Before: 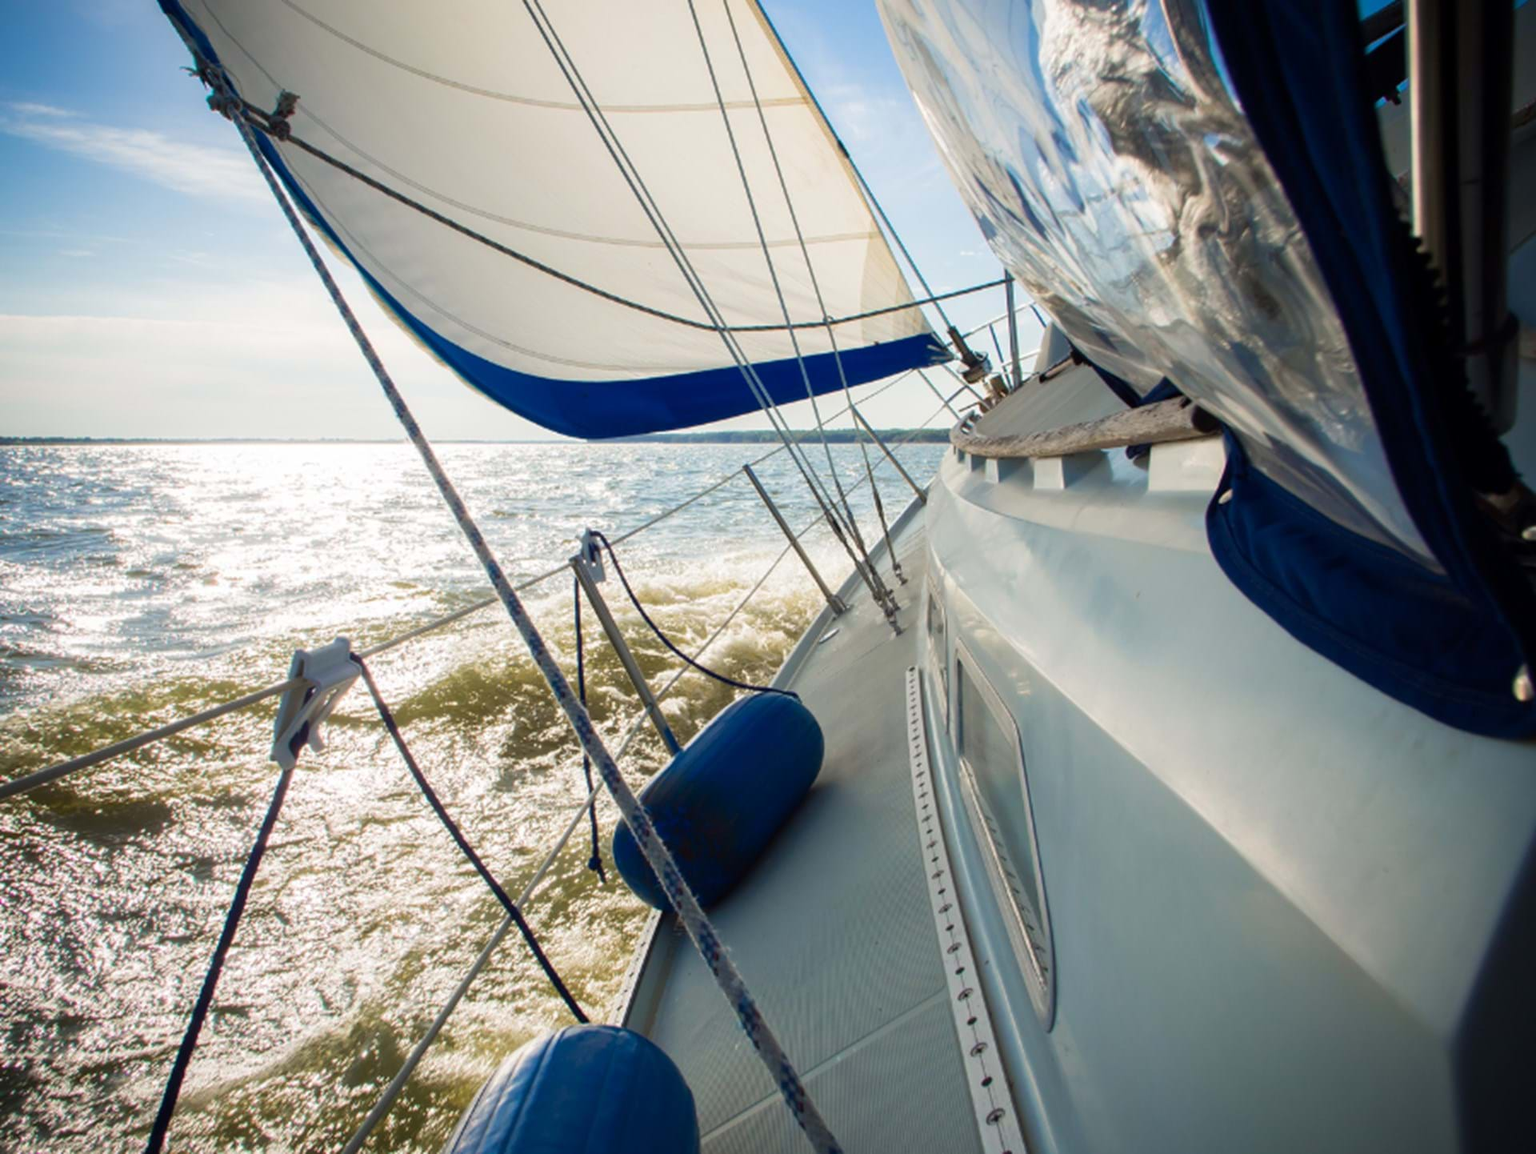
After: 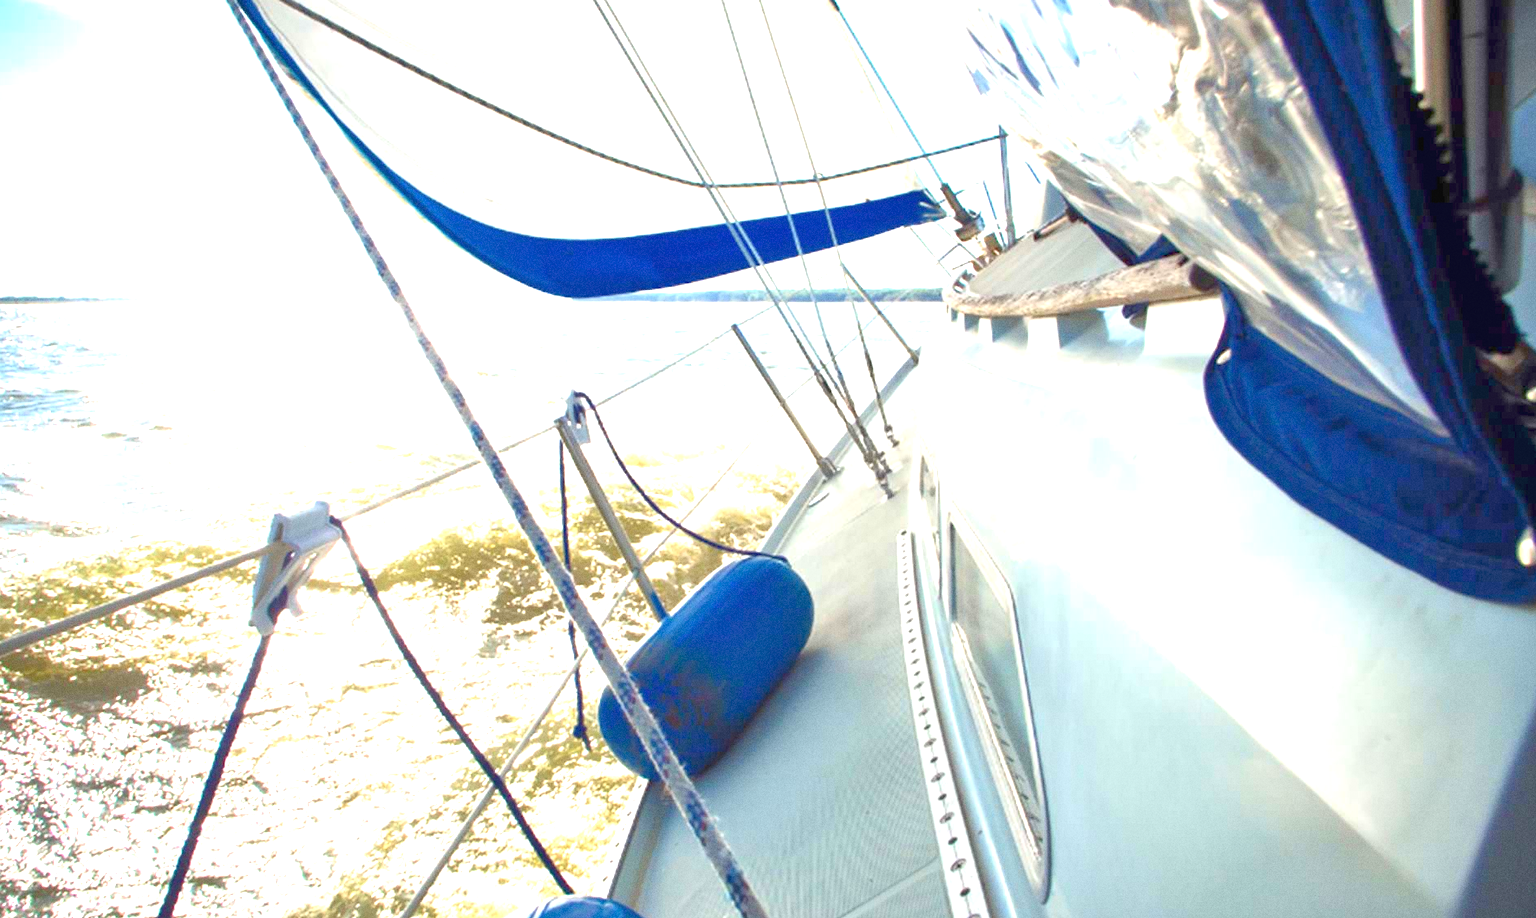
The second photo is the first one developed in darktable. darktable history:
tone equalizer: -8 EV 2 EV, -7 EV 2 EV, -6 EV 2 EV, -5 EV 2 EV, -4 EV 2 EV, -3 EV 1.5 EV, -2 EV 1 EV, -1 EV 0.5 EV
crop and rotate: left 1.814%, top 12.818%, right 0.25%, bottom 9.225%
grain: coarseness 0.09 ISO
white balance: emerald 1
exposure: black level correction 0, exposure 1.675 EV, compensate exposure bias true, compensate highlight preservation false
